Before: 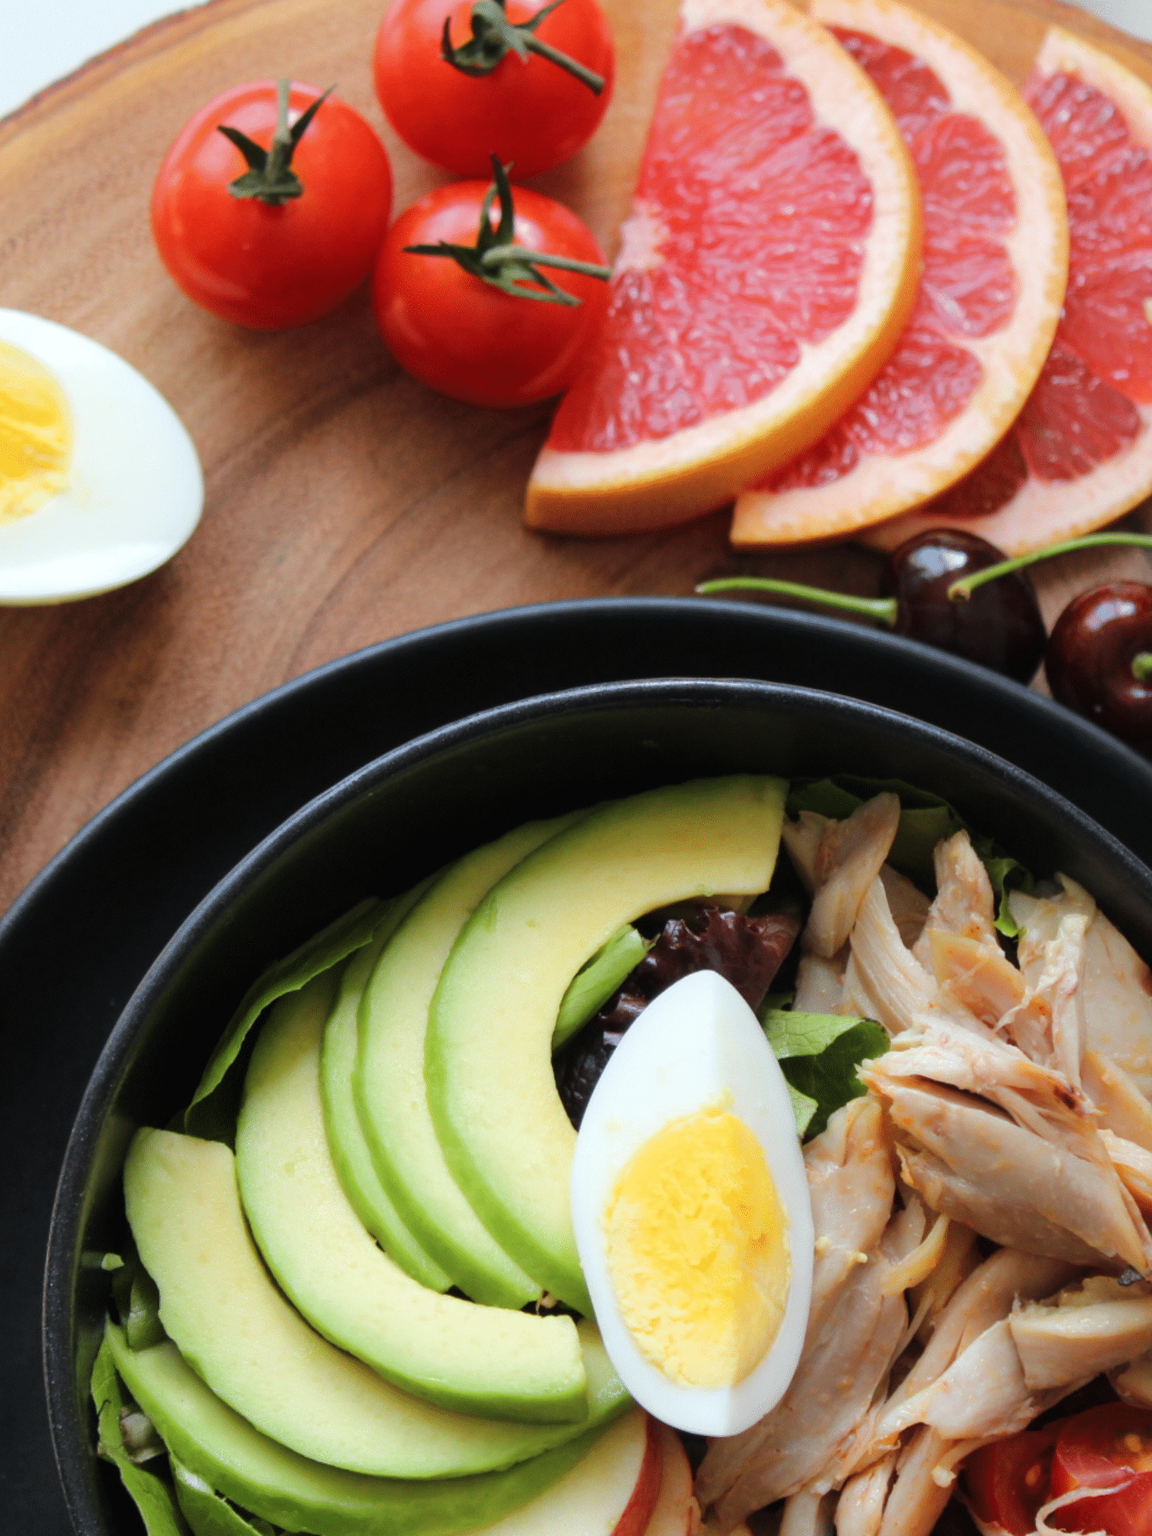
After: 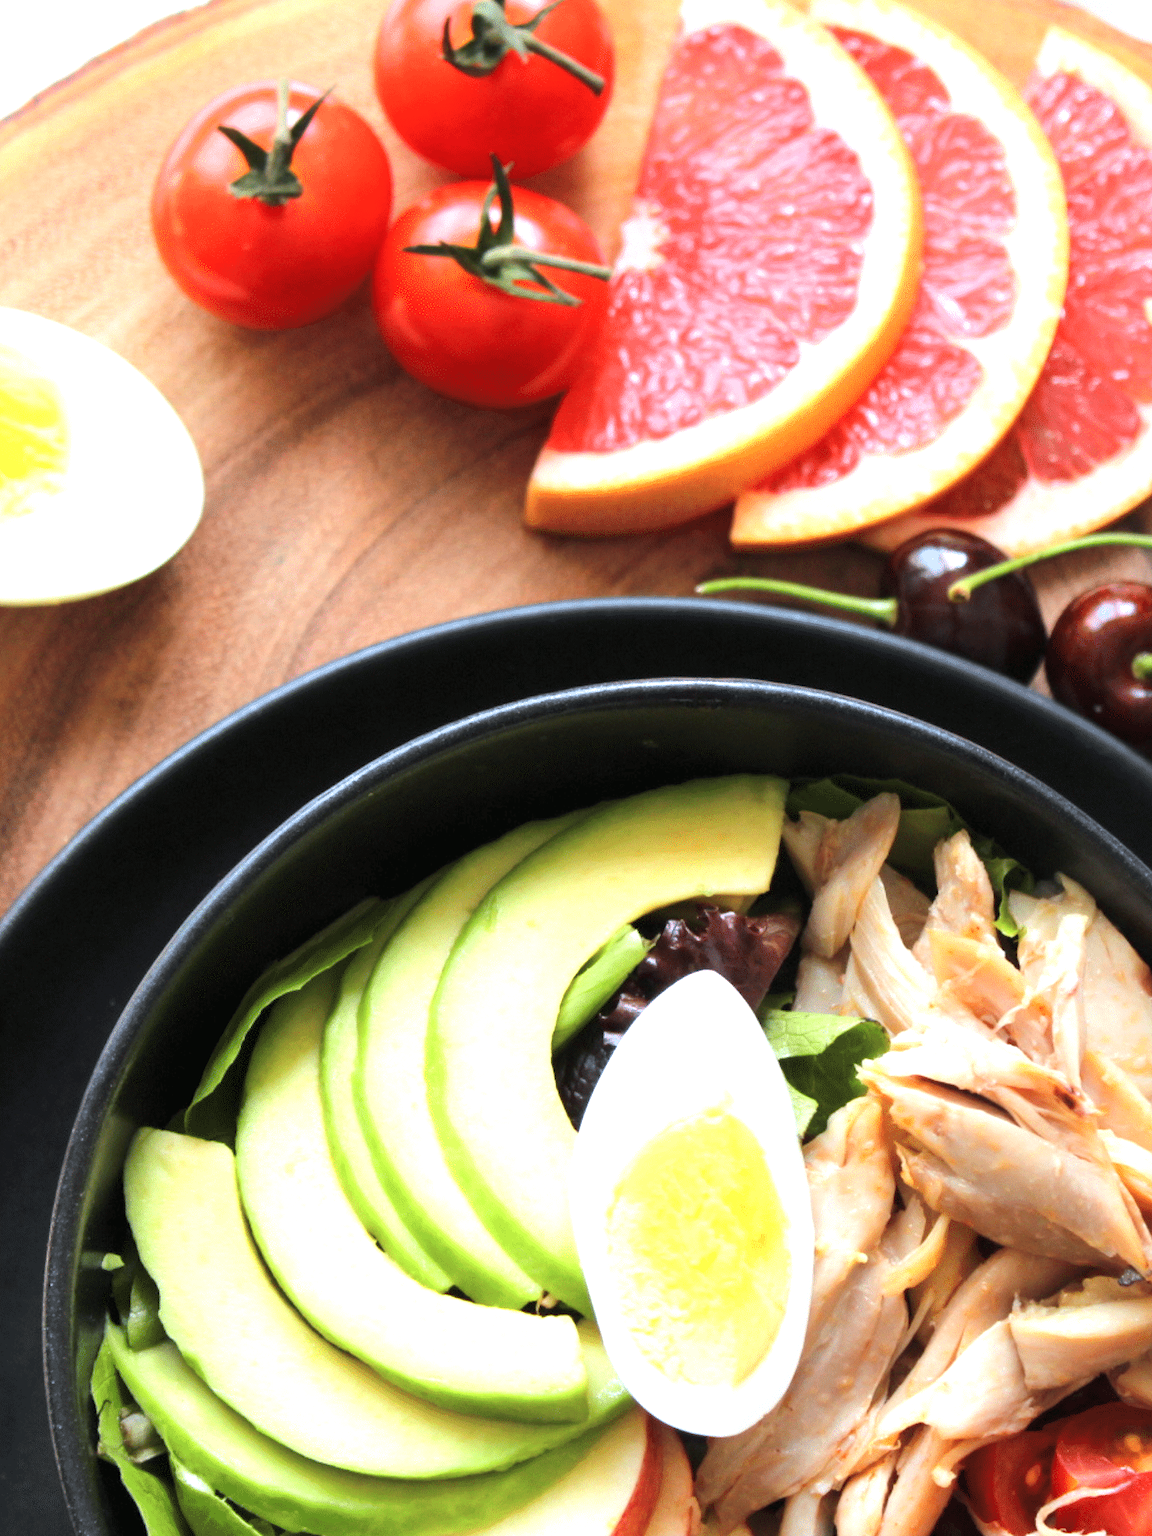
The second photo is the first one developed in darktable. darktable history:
exposure: black level correction 0.001, exposure 1.054 EV, compensate highlight preservation false
